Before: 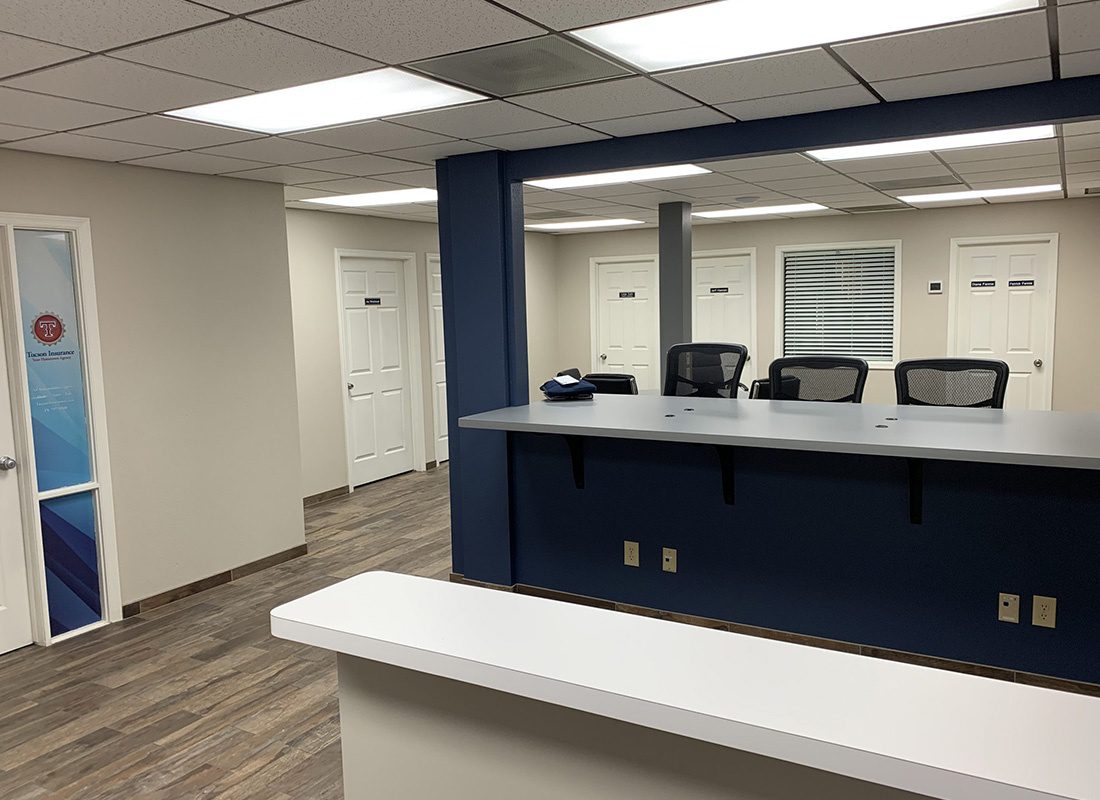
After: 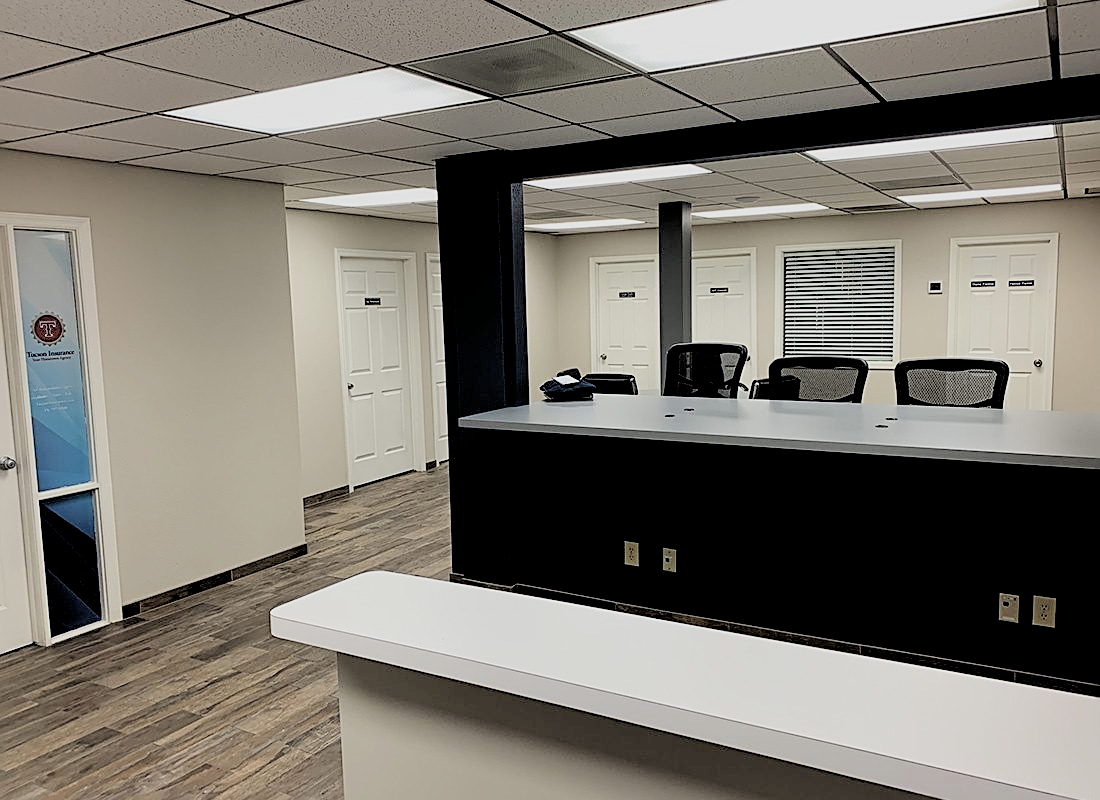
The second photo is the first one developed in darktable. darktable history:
filmic rgb: black relative exposure -5 EV, hardness 2.88, contrast 1.1
rgb levels: levels [[0.029, 0.461, 0.922], [0, 0.5, 1], [0, 0.5, 1]]
sharpen: on, module defaults
